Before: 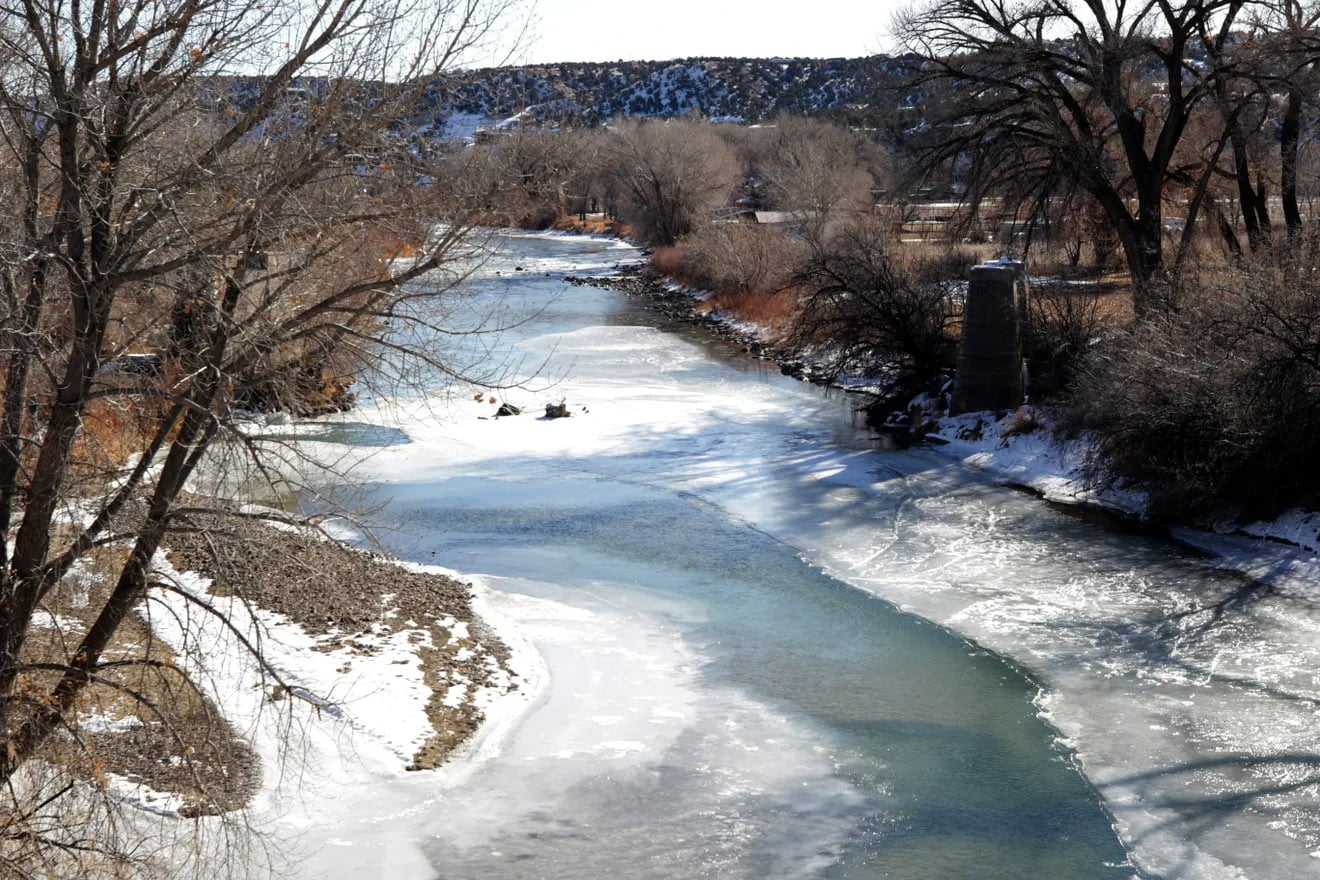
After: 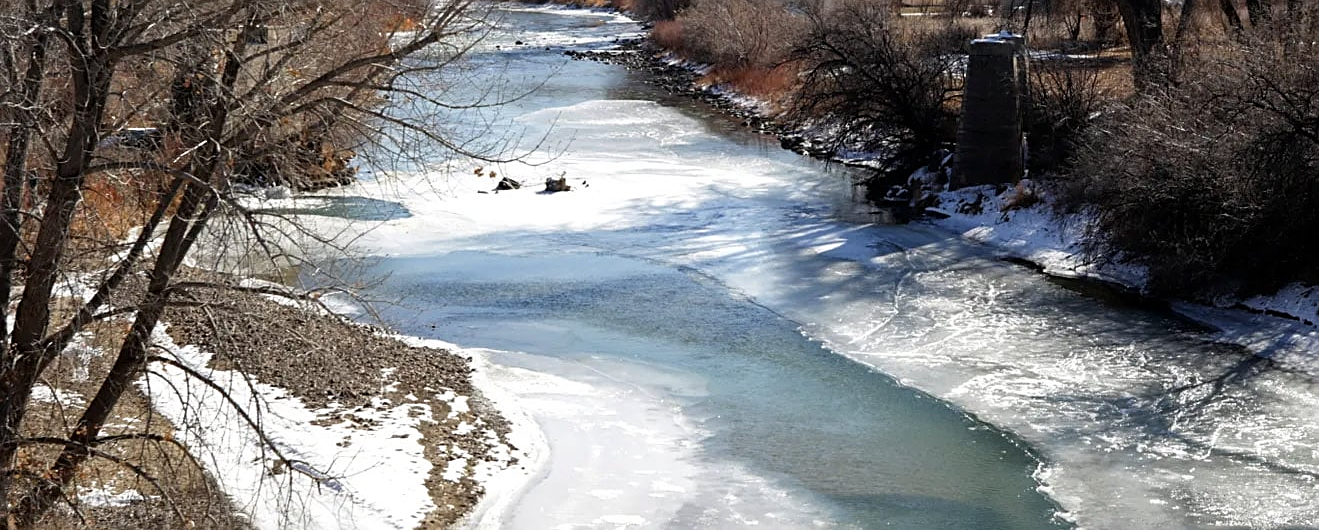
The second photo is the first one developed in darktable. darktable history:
sharpen: on, module defaults
crop and rotate: top 25.696%, bottom 13.99%
